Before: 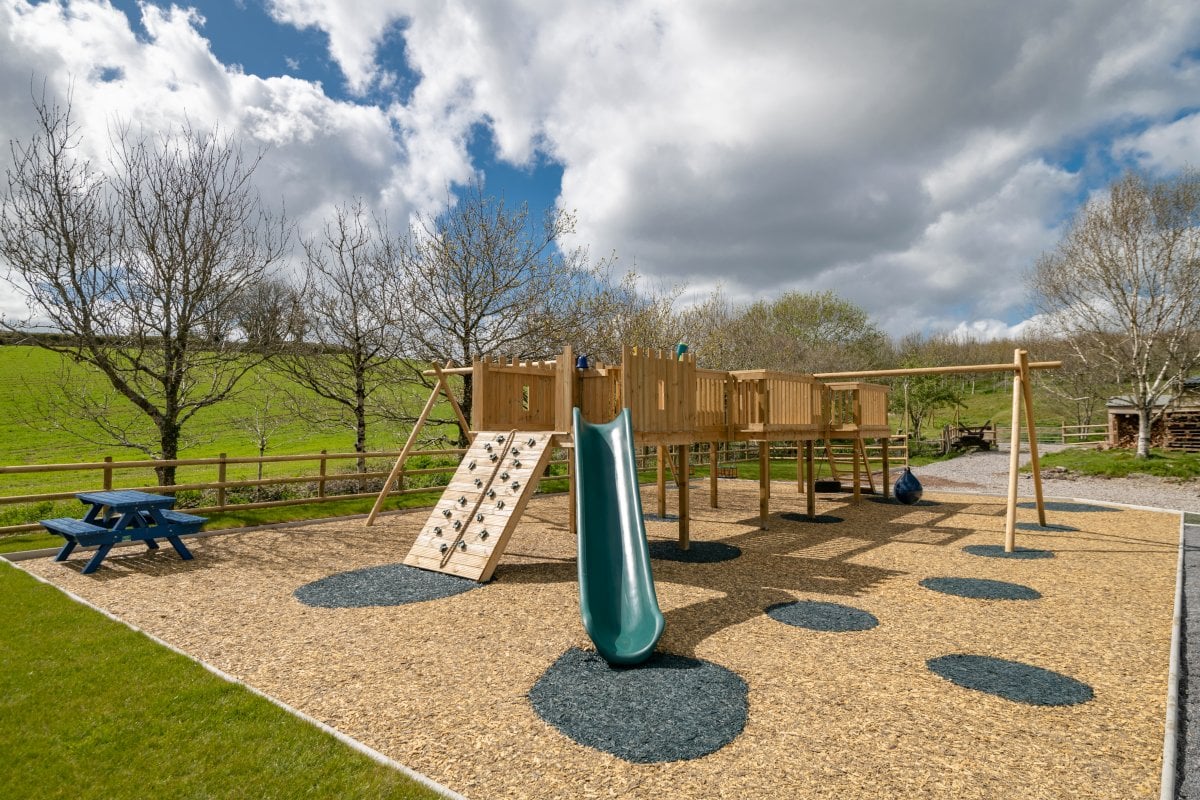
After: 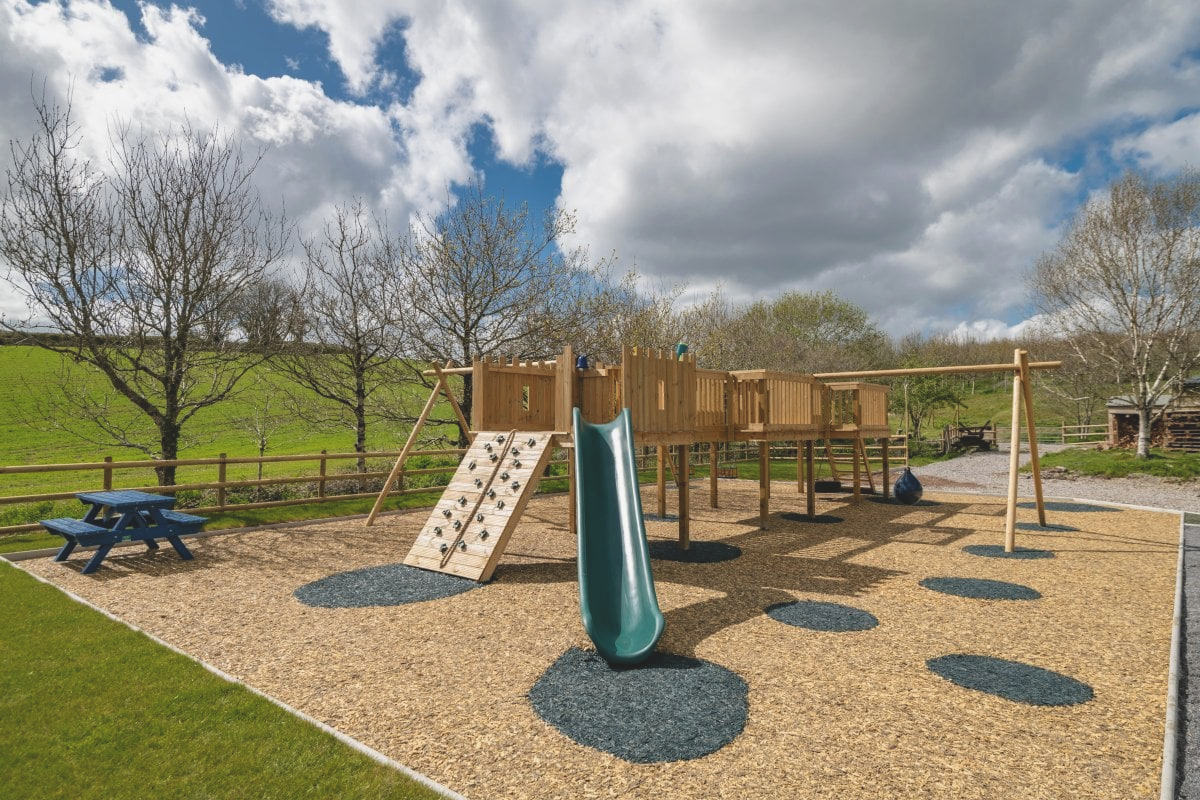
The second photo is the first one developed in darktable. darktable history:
exposure: black level correction -0.015, exposure -0.125 EV, compensate highlight preservation false
